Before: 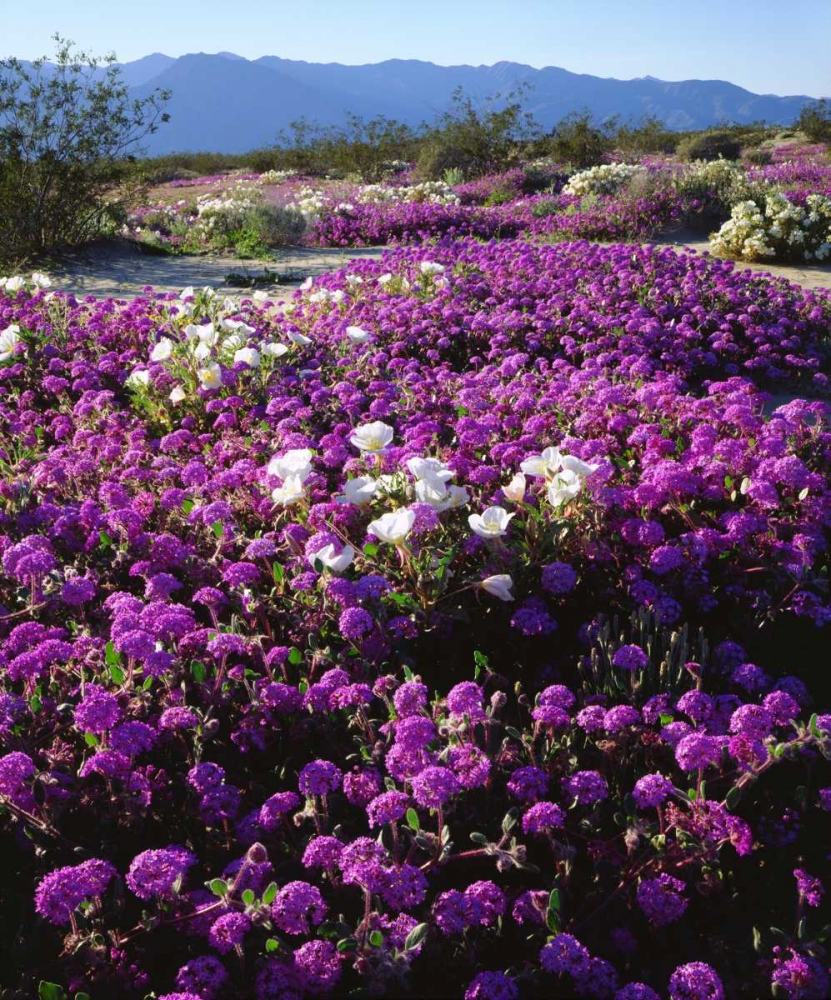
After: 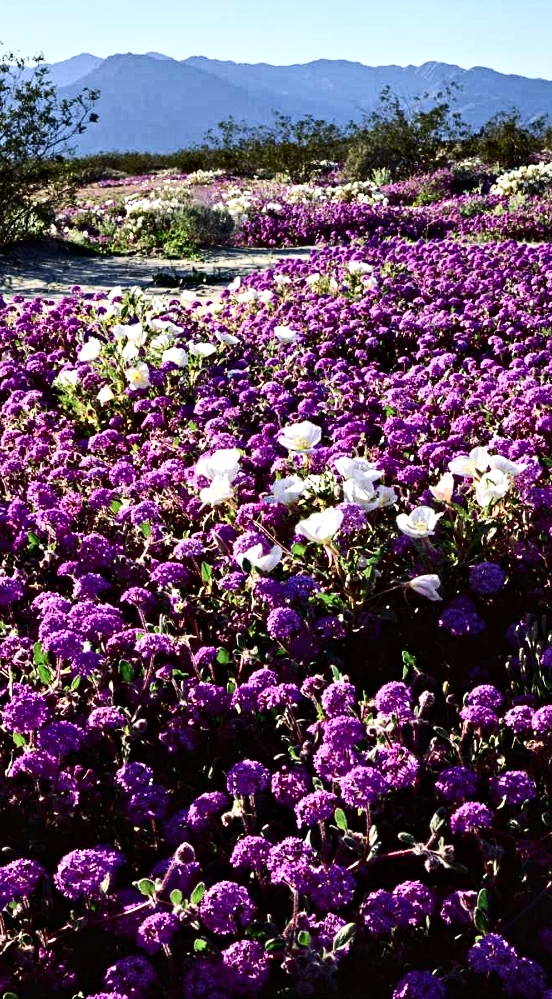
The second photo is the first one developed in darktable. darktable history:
crop and rotate: left 8.676%, right 24.876%
contrast equalizer: octaves 7, y [[0.5, 0.542, 0.583, 0.625, 0.667, 0.708], [0.5 ×6], [0.5 ×6], [0 ×6], [0 ×6]]
contrast brightness saturation: contrast 0.28
